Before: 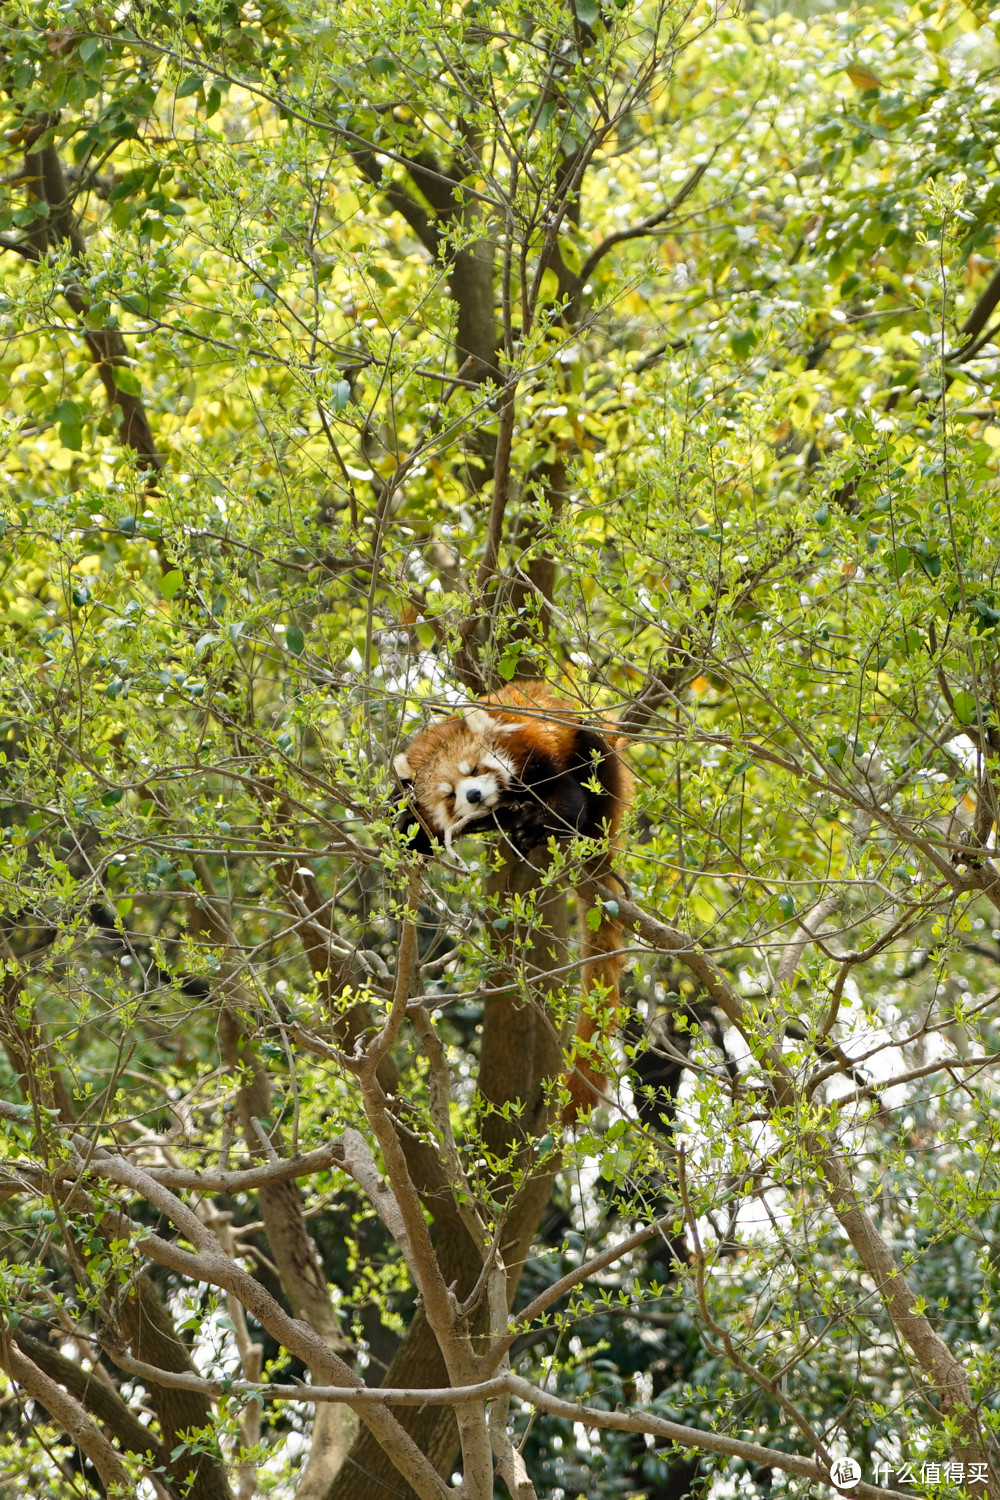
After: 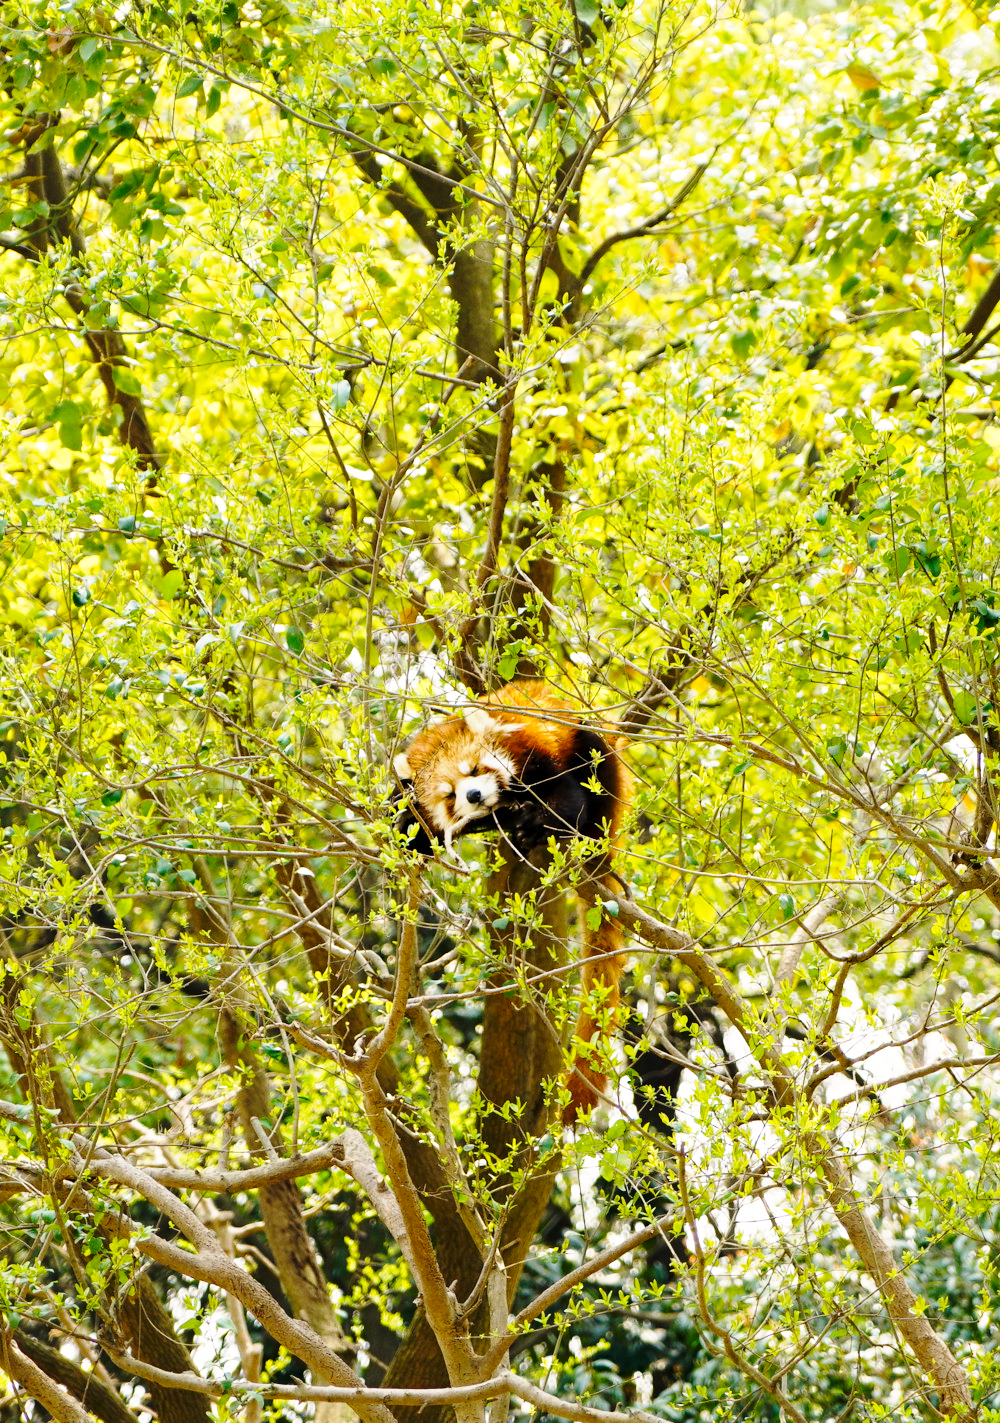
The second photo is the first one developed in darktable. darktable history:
color balance rgb: highlights gain › chroma 1.022%, highlights gain › hue 60°, perceptual saturation grading › global saturation 10.487%, global vibrance 20%
crop and rotate: top 0.014%, bottom 5.111%
base curve: curves: ch0 [(0, 0) (0.028, 0.03) (0.121, 0.232) (0.46, 0.748) (0.859, 0.968) (1, 1)], preserve colors none
